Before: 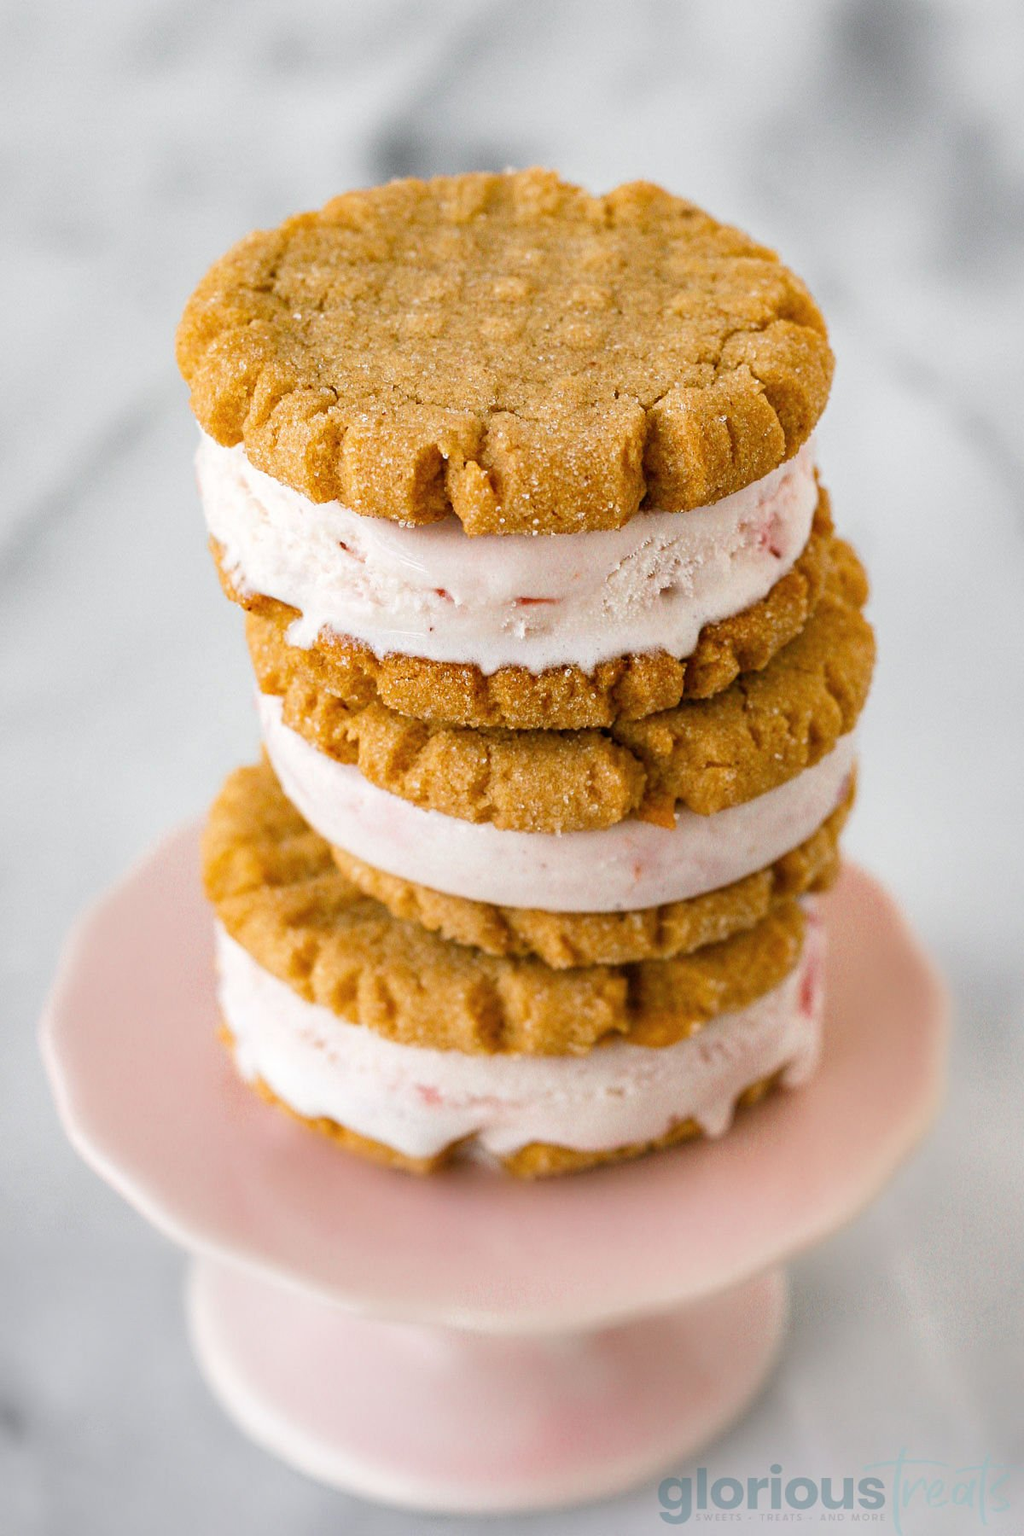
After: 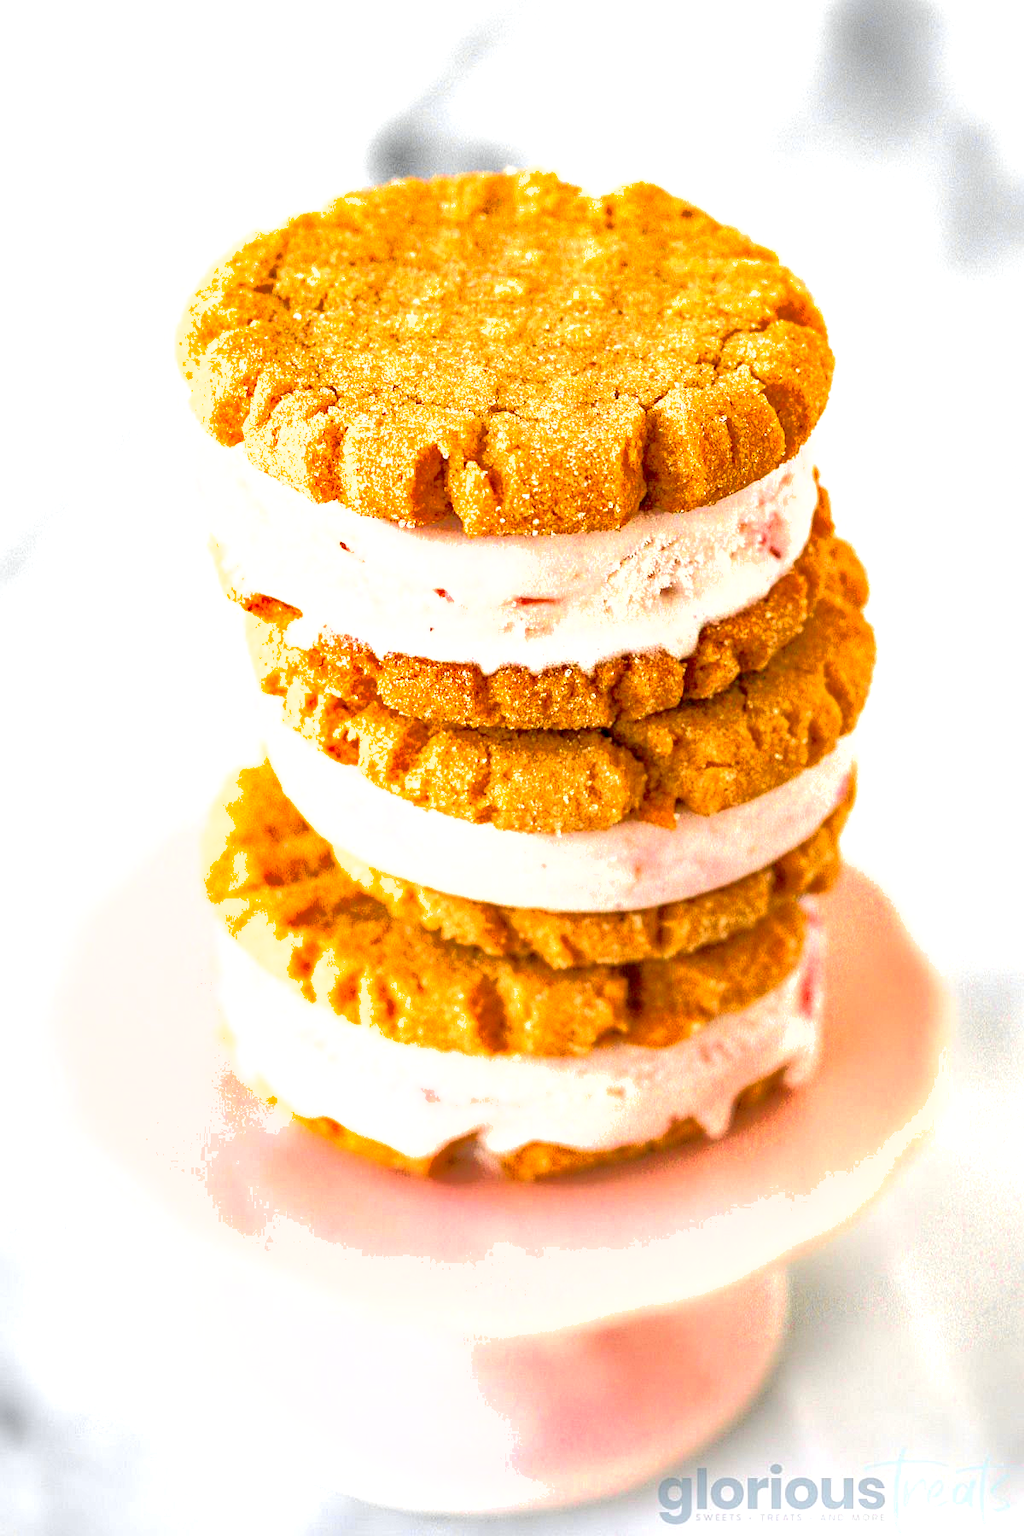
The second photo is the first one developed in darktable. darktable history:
exposure: black level correction 0, exposure 1.1 EV, compensate highlight preservation false
tone curve: curves: ch0 [(0, 0.006) (0.037, 0.022) (0.123, 0.105) (0.19, 0.173) (0.277, 0.279) (0.474, 0.517) (0.597, 0.662) (0.687, 0.774) (0.855, 0.891) (1, 0.982)]; ch1 [(0, 0) (0.243, 0.245) (0.422, 0.415) (0.493, 0.498) (0.508, 0.503) (0.531, 0.55) (0.551, 0.582) (0.626, 0.672) (0.694, 0.732) (1, 1)]; ch2 [(0, 0) (0.249, 0.216) (0.356, 0.329) (0.424, 0.442) (0.476, 0.477) (0.498, 0.503) (0.517, 0.524) (0.532, 0.547) (0.562, 0.592) (0.614, 0.657) (0.706, 0.748) (0.808, 0.809) (0.991, 0.968)], color space Lab, independent channels, preserve colors none
shadows and highlights: on, module defaults
local contrast: on, module defaults
sharpen: radius 1.272, amount 0.305, threshold 0
